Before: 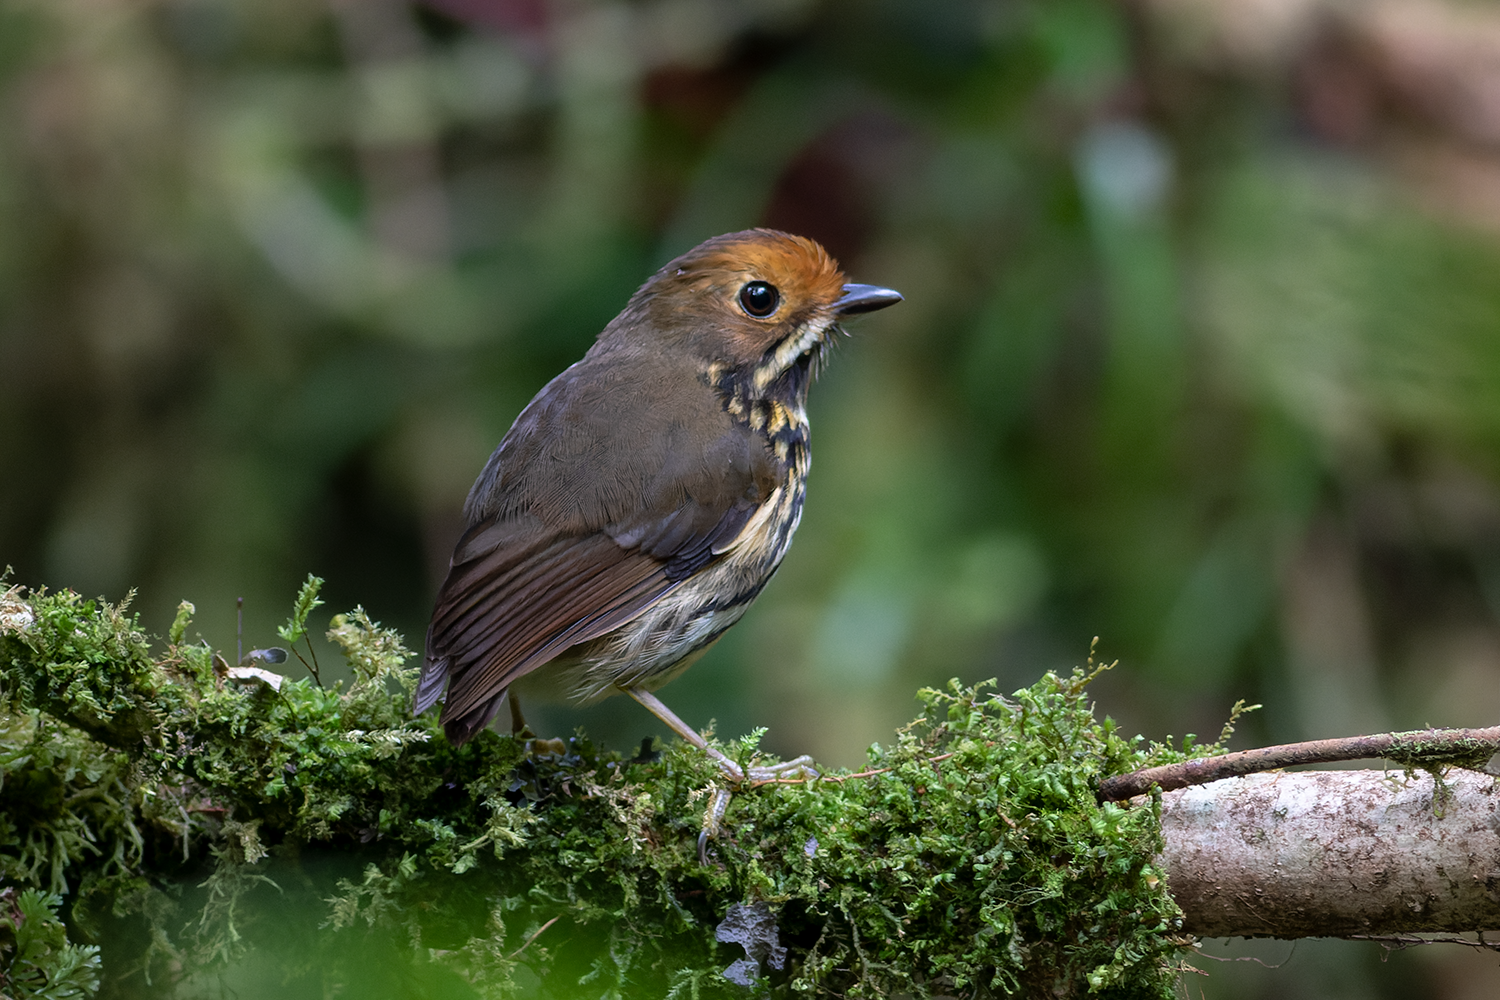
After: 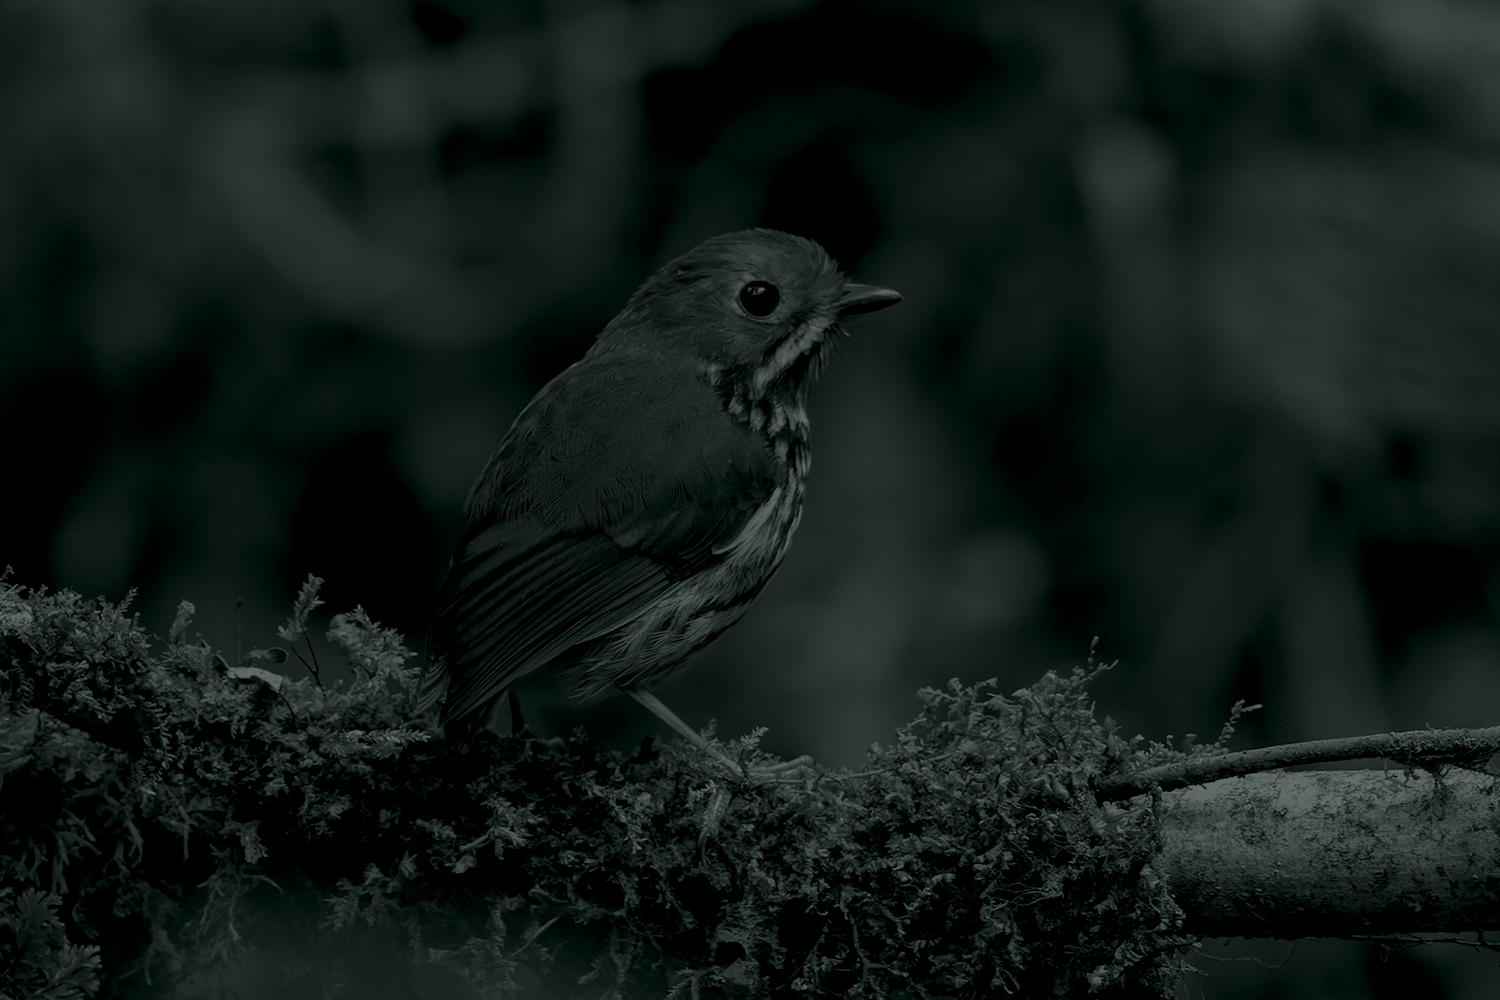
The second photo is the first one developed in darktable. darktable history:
colorize: hue 90°, saturation 19%, lightness 1.59%, version 1
color balance rgb: perceptual saturation grading › global saturation 20%, perceptual saturation grading › highlights -50%, perceptual saturation grading › shadows 30%, perceptual brilliance grading › global brilliance 10%, perceptual brilliance grading › shadows 15%
